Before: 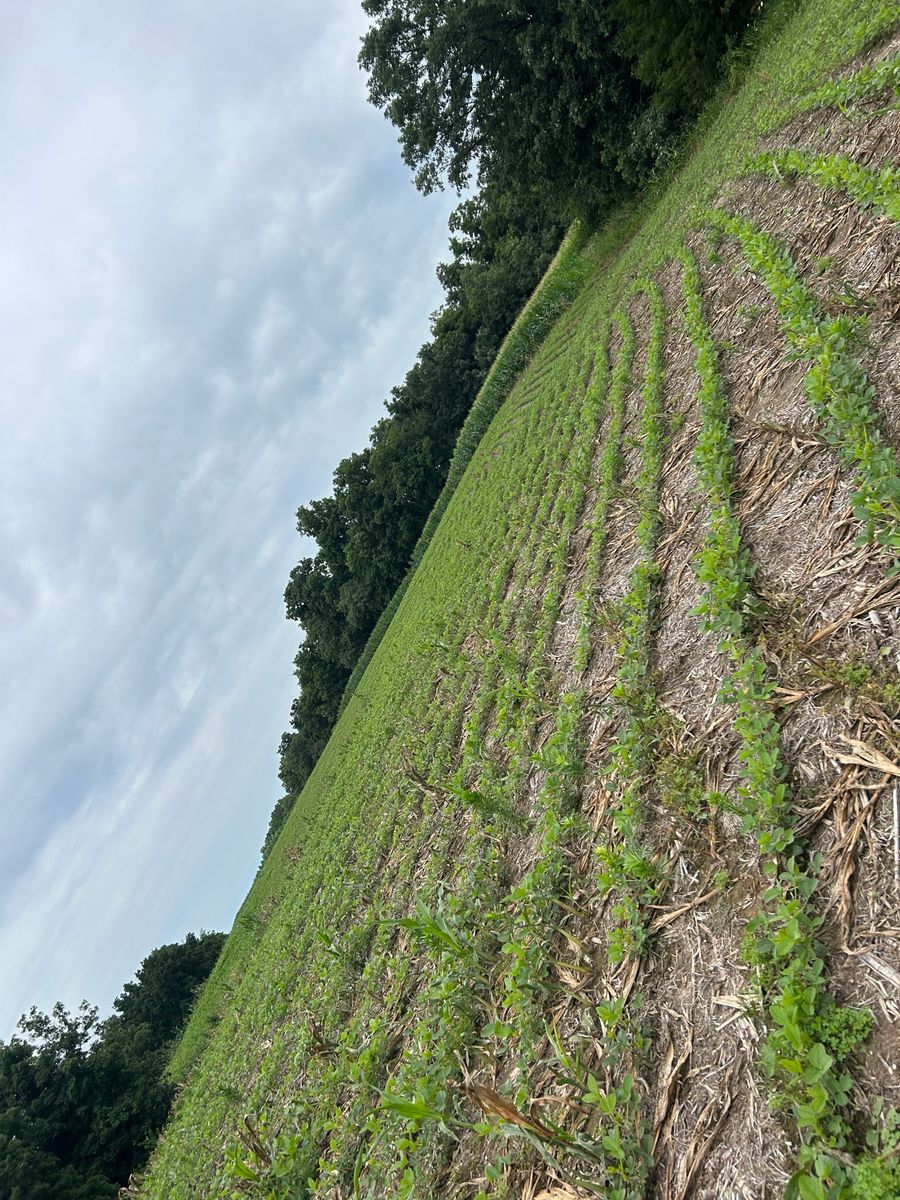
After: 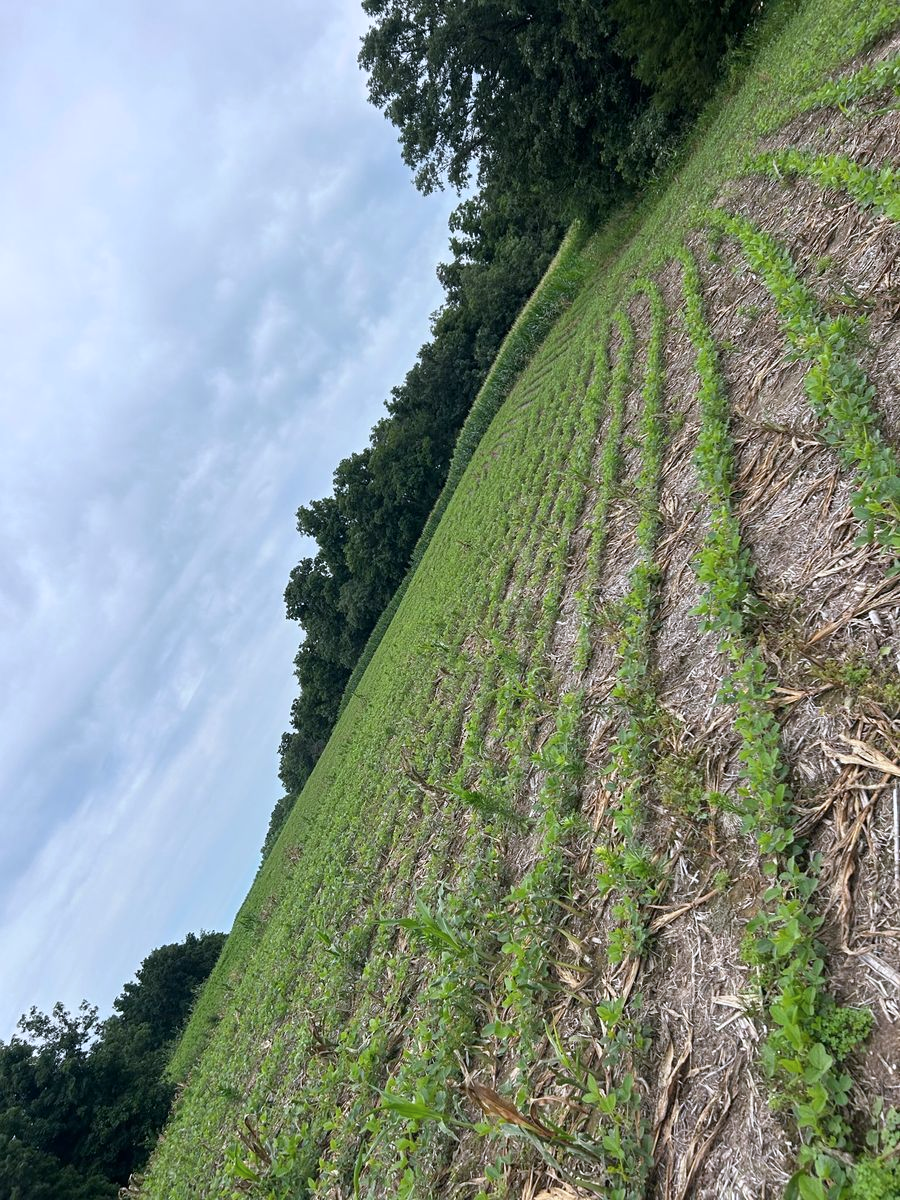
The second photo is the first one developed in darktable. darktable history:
color calibration: illuminant as shot in camera, x 0.358, y 0.373, temperature 4628.91 K, saturation algorithm version 1 (2020)
